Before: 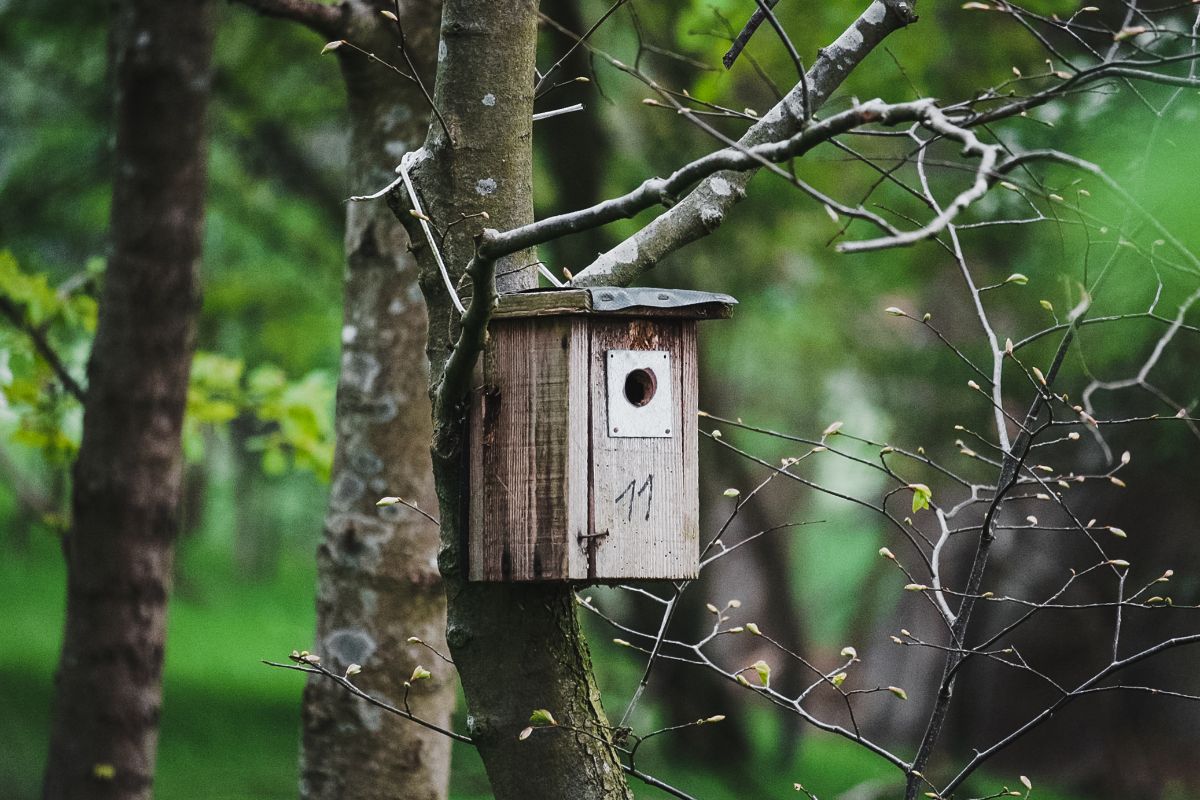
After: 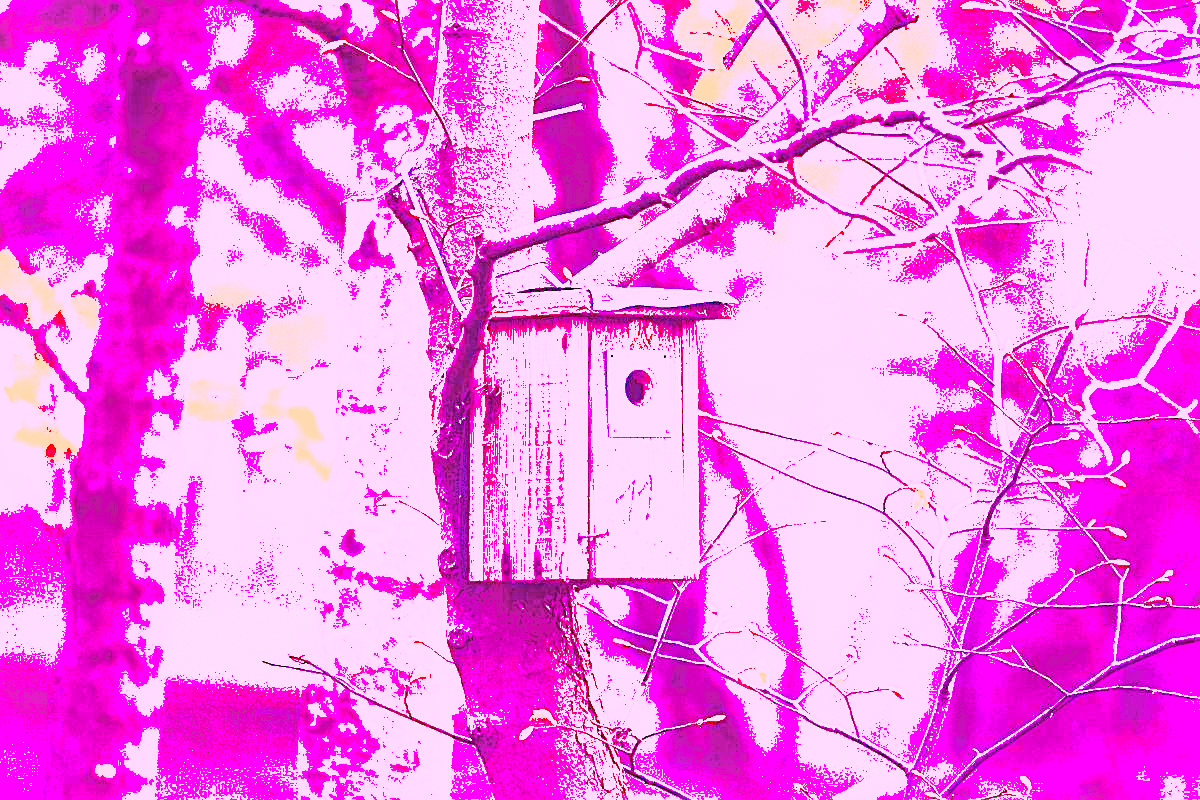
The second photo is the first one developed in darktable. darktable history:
shadows and highlights: highlights -60
white balance: red 8, blue 8
sharpen: on, module defaults
